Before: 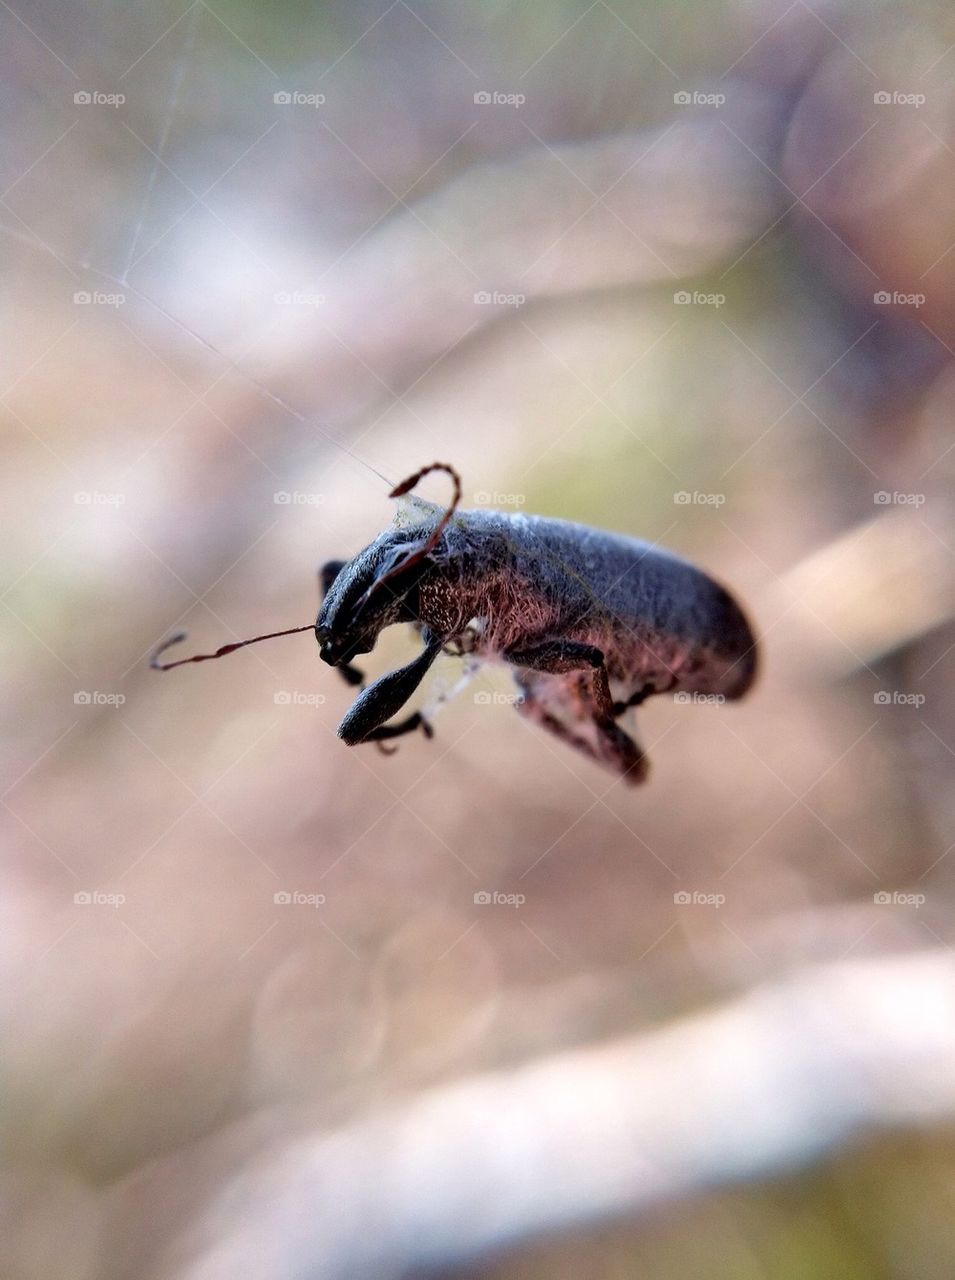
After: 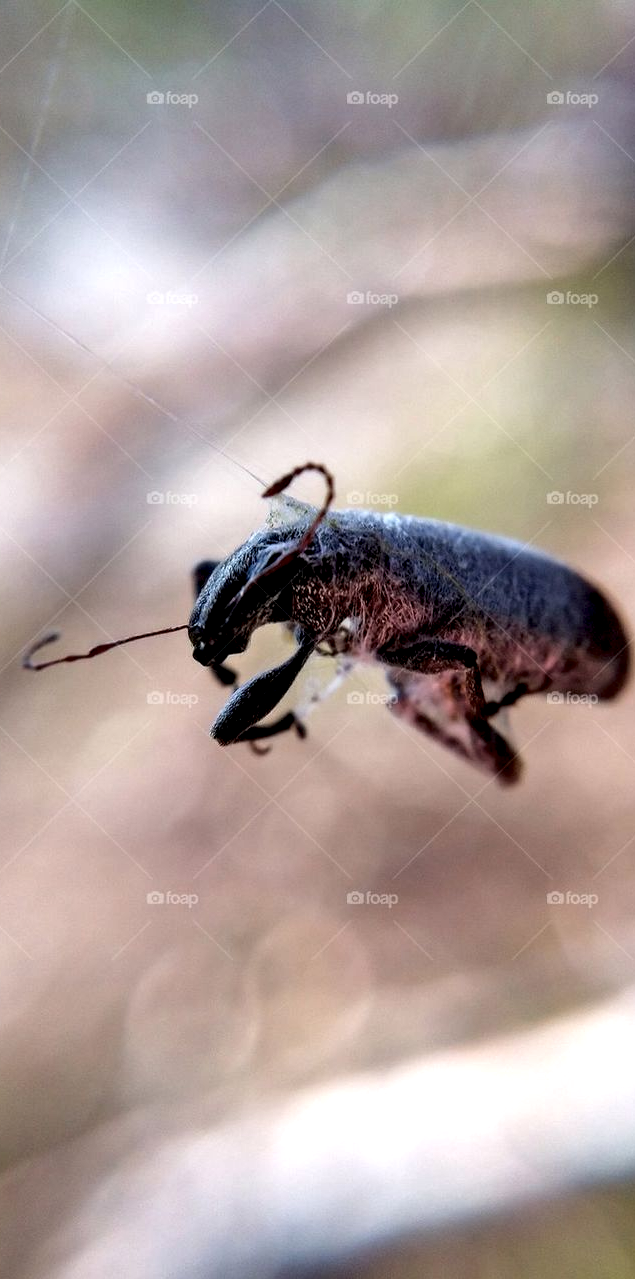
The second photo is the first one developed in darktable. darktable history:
local contrast: detail 135%, midtone range 0.748
crop and rotate: left 13.363%, right 20.048%
